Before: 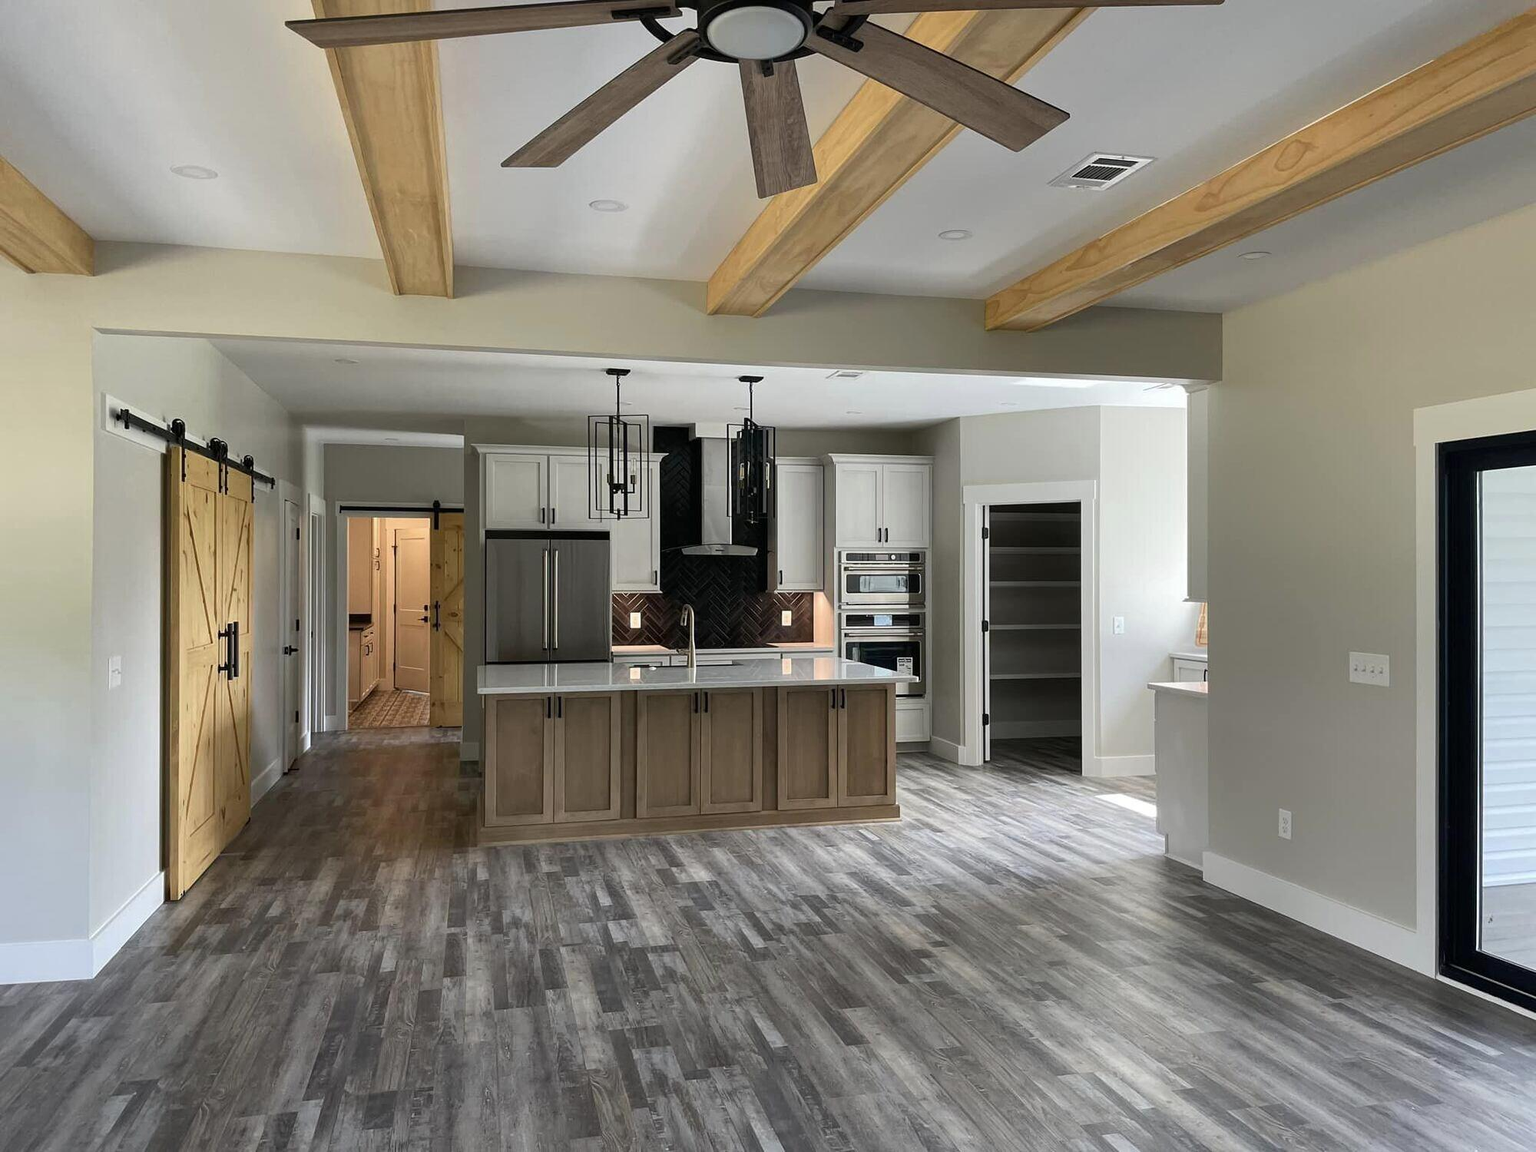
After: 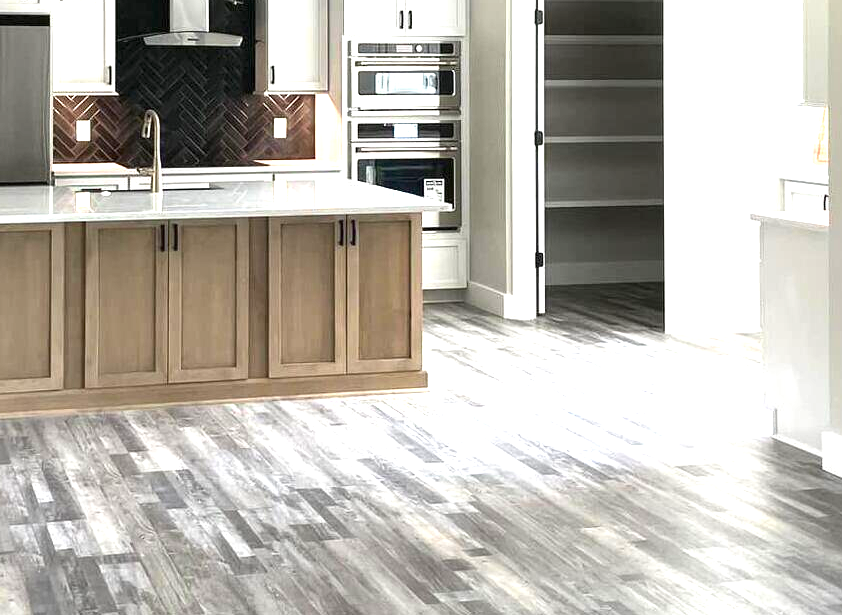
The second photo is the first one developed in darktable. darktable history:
crop: left 37.221%, top 45.169%, right 20.63%, bottom 13.777%
exposure: black level correction 0, exposure 1.6 EV, compensate exposure bias true, compensate highlight preservation false
